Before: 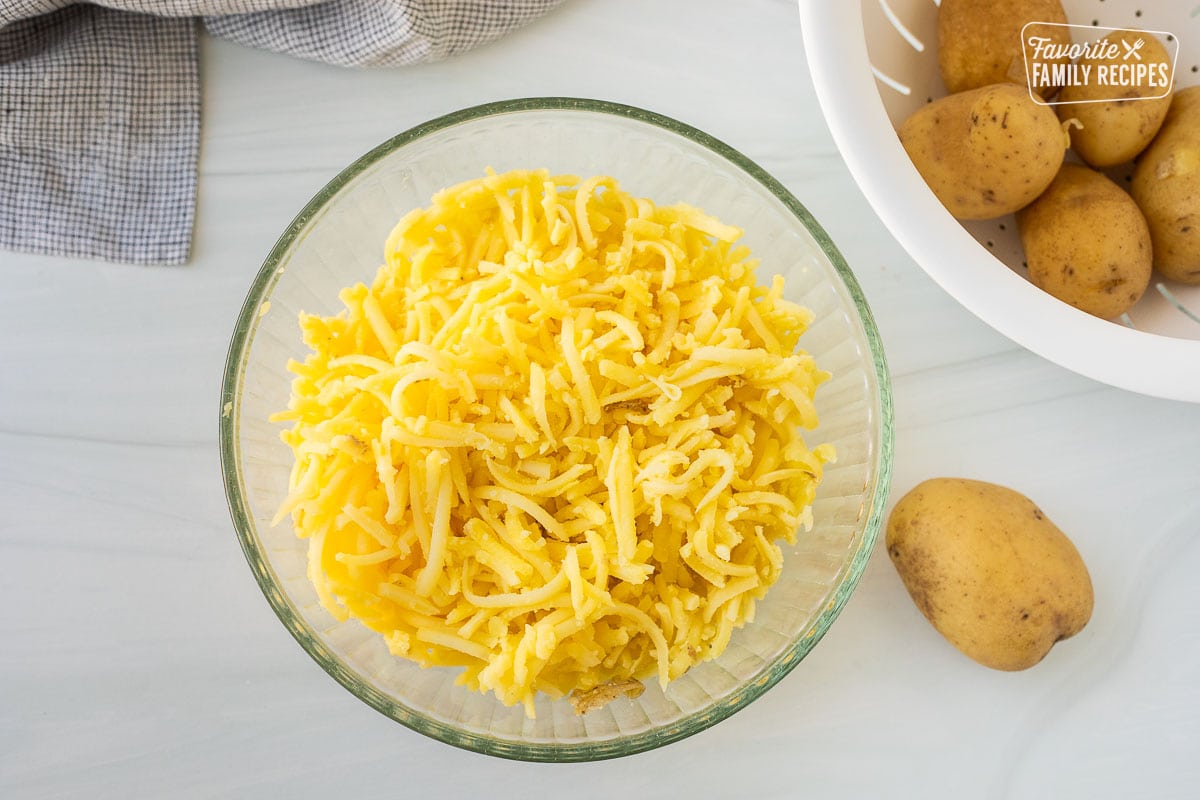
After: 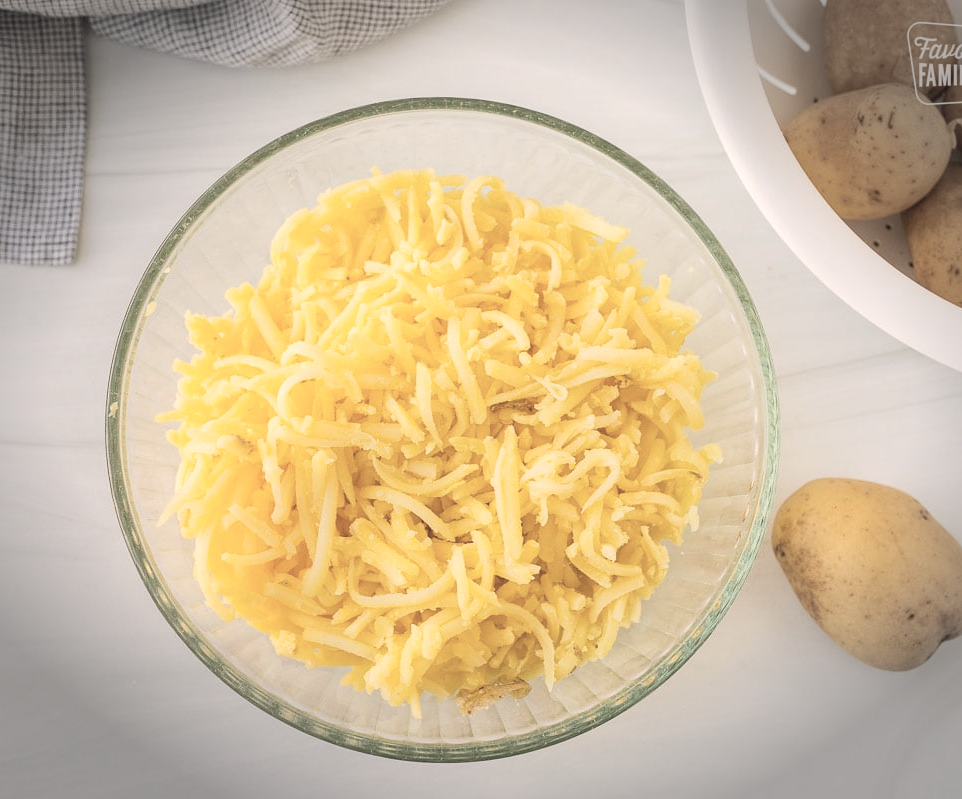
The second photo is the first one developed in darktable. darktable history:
color correction: highlights a* 5.5, highlights b* 5.26, saturation 0.658
vignetting: fall-off start 90.59%, fall-off radius 38.43%, width/height ratio 1.22, shape 1.3, unbound false
crop and rotate: left 9.581%, right 10.248%
contrast brightness saturation: brightness 0.139
